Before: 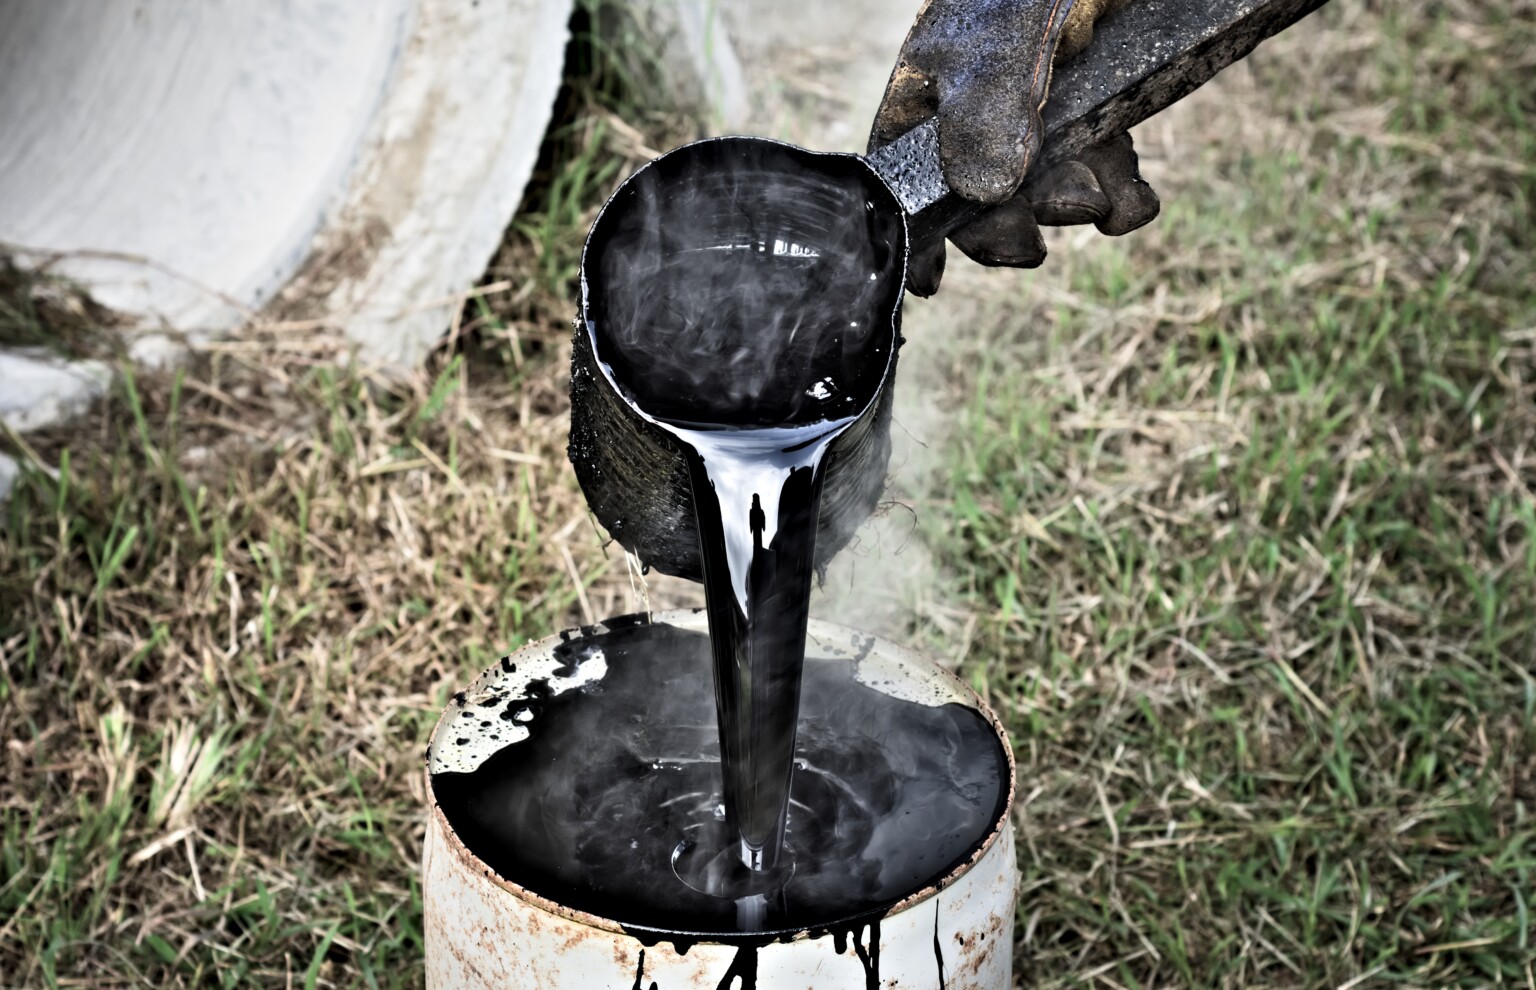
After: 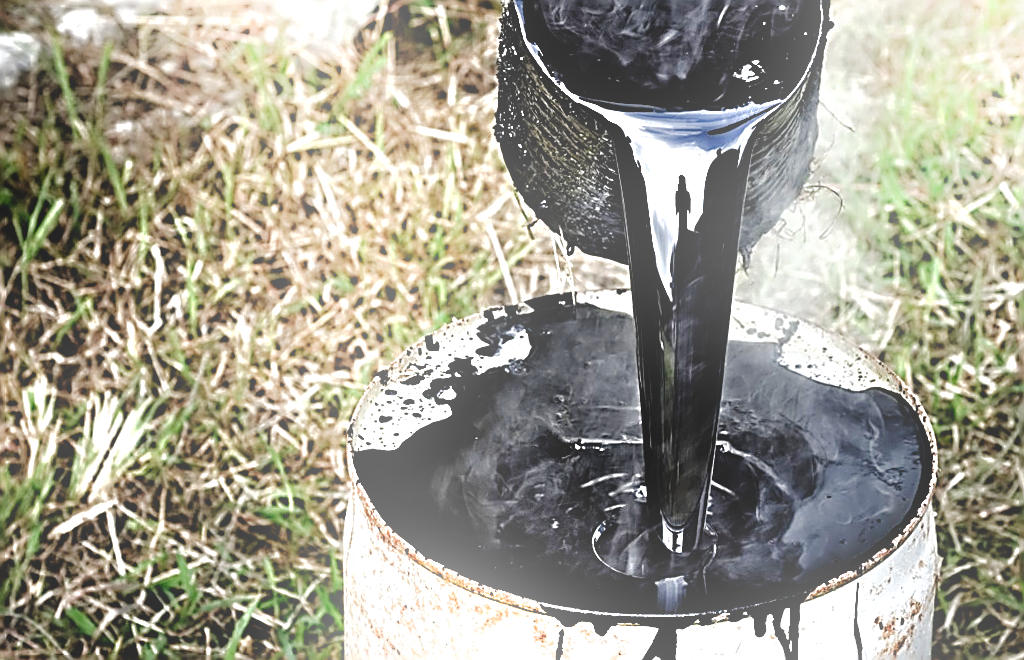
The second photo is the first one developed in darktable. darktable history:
bloom: on, module defaults
crop and rotate: angle -0.82°, left 3.85%, top 31.828%, right 27.992%
shadows and highlights: shadows -21.3, highlights 100, soften with gaussian
tone curve: curves: ch0 [(0, 0) (0.003, 0) (0.011, 0.001) (0.025, 0.003) (0.044, 0.005) (0.069, 0.012) (0.1, 0.023) (0.136, 0.039) (0.177, 0.088) (0.224, 0.15) (0.277, 0.24) (0.335, 0.337) (0.399, 0.437) (0.468, 0.535) (0.543, 0.629) (0.623, 0.71) (0.709, 0.782) (0.801, 0.856) (0.898, 0.94) (1, 1)], preserve colors none
base curve: curves: ch0 [(0, 0) (0.841, 0.609) (1, 1)]
exposure: exposure 0.6 EV, compensate highlight preservation false
sharpen: amount 2
